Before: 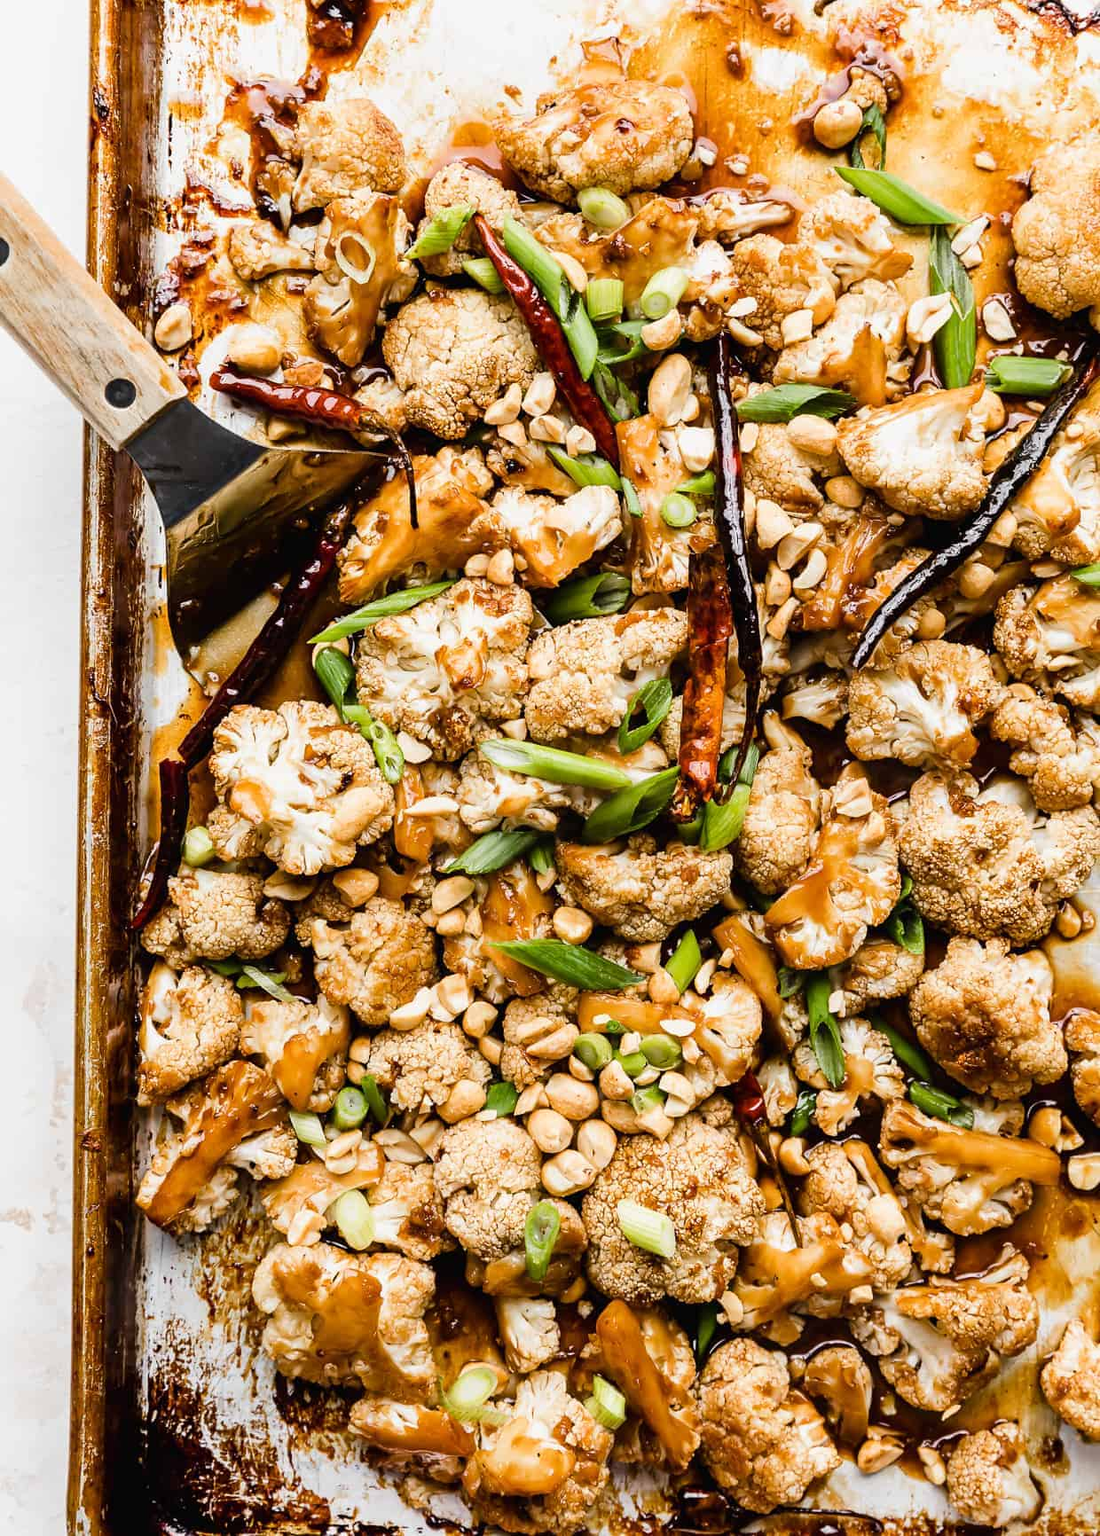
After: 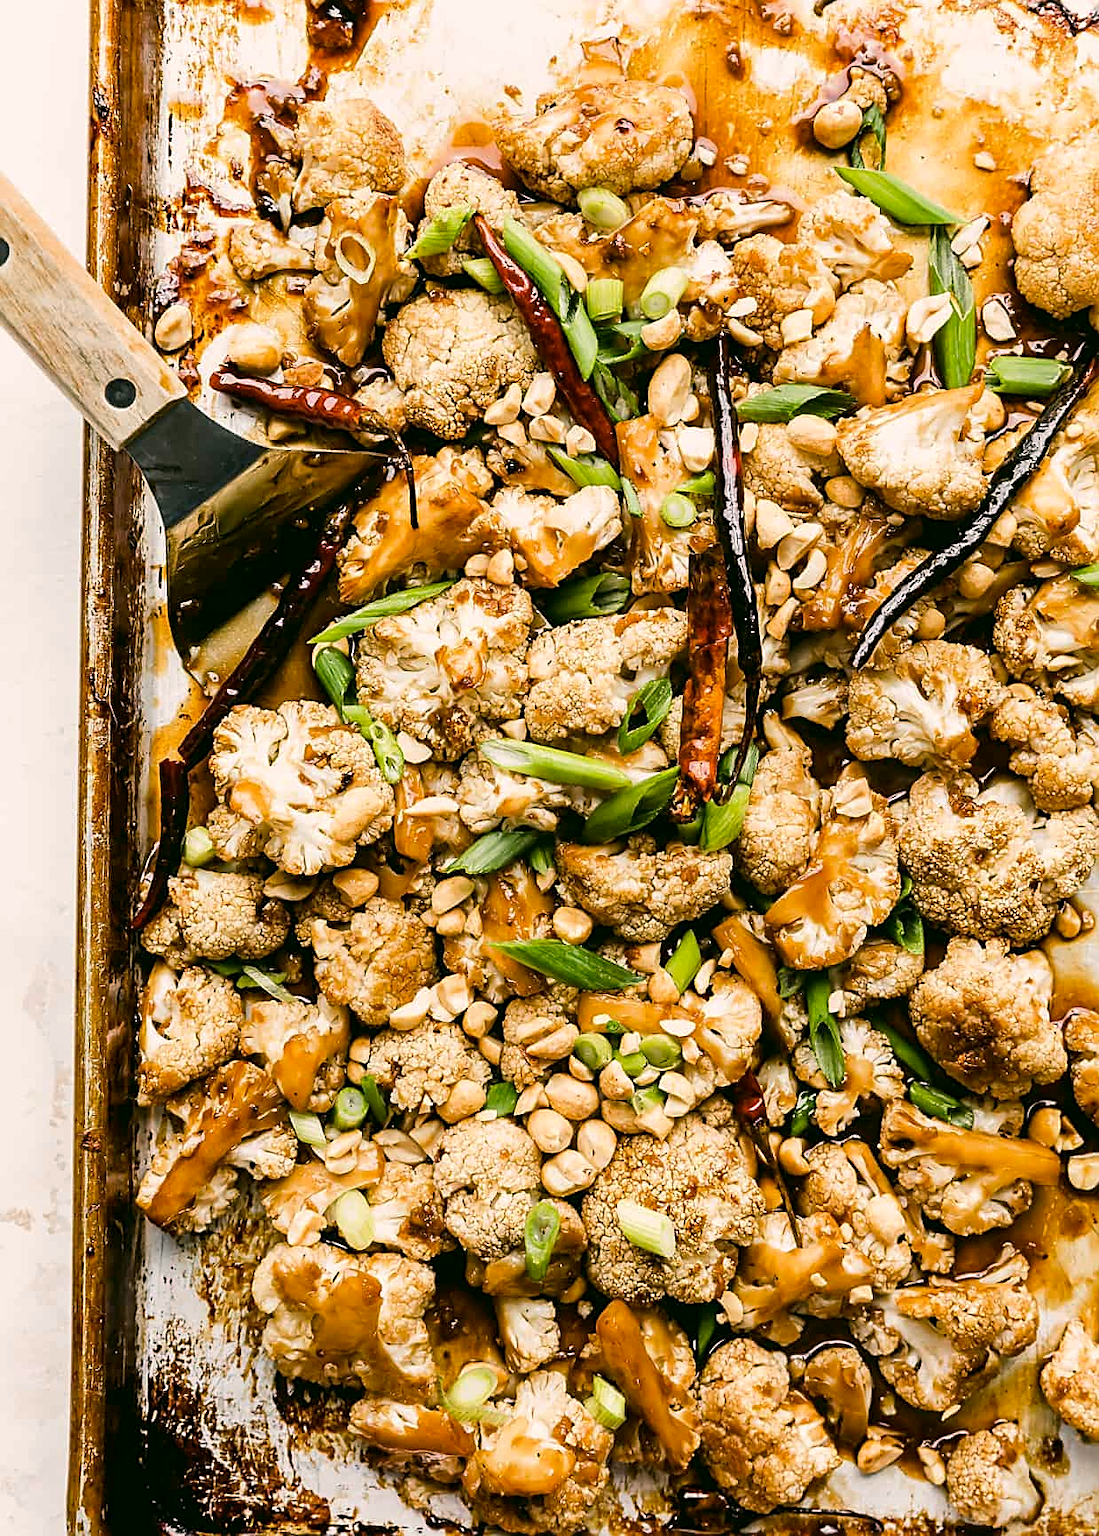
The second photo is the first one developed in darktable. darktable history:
sharpen: on, module defaults
color correction: highlights a* 4.28, highlights b* 4.99, shadows a* -8.26, shadows b* 4.92
